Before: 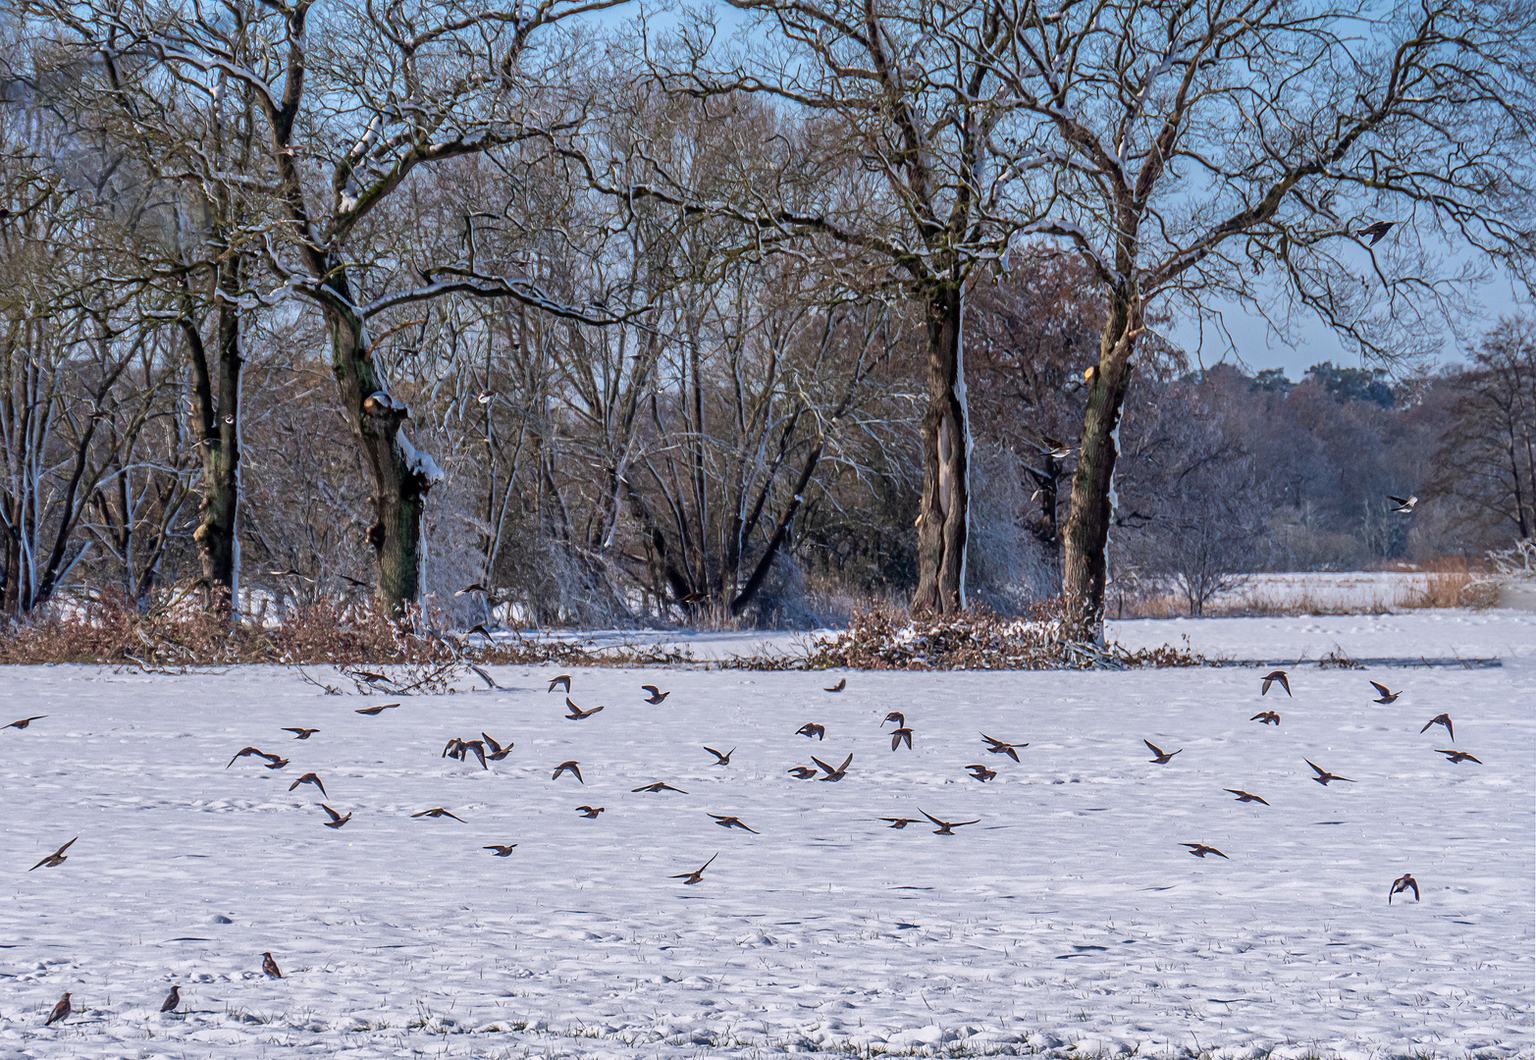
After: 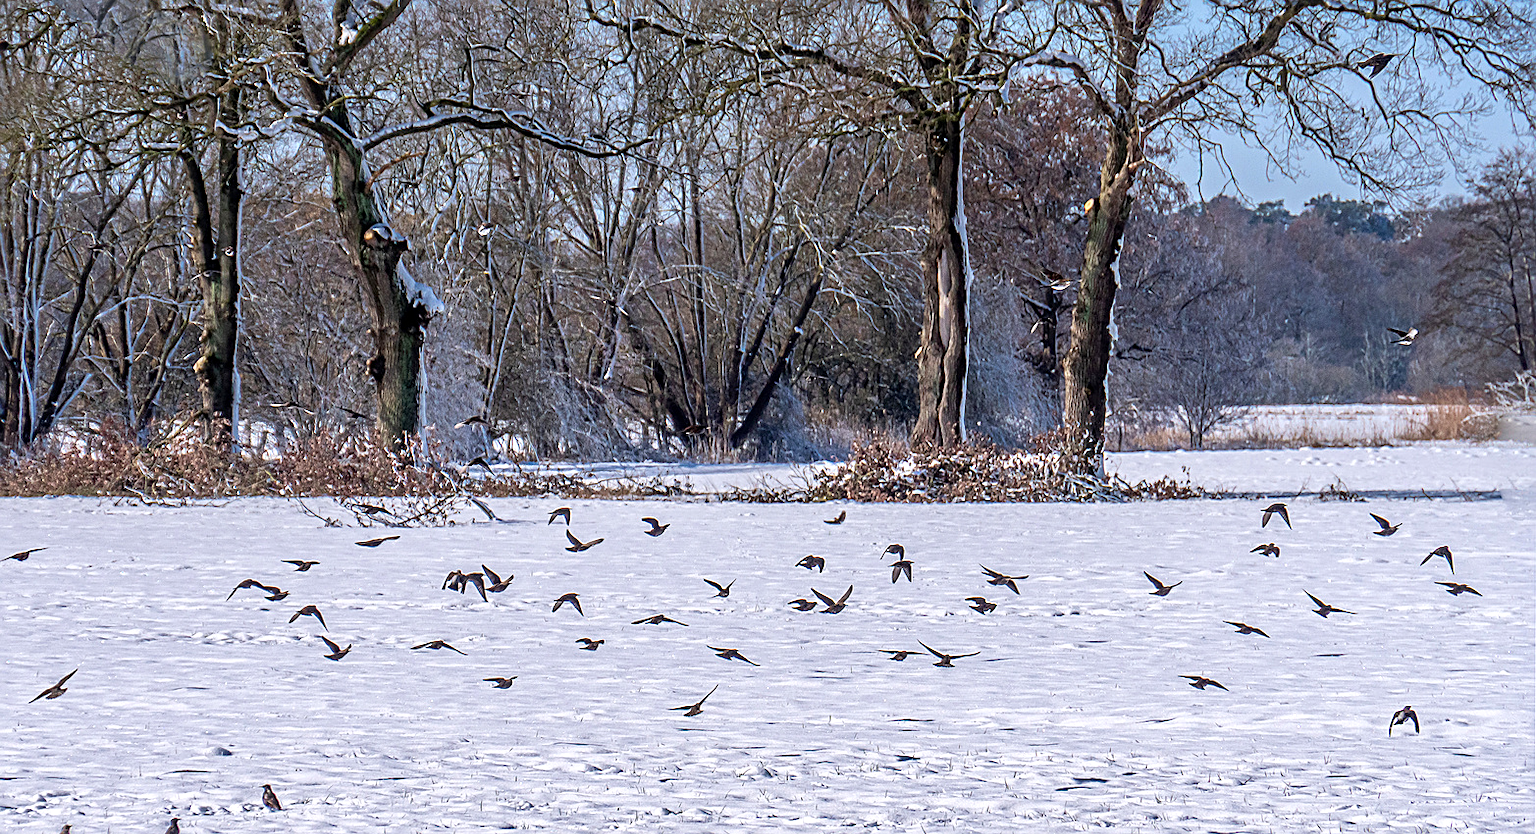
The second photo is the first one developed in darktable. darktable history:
crop and rotate: top 15.844%, bottom 5.406%
sharpen: on, module defaults
exposure: exposure 0.34 EV, compensate highlight preservation false
